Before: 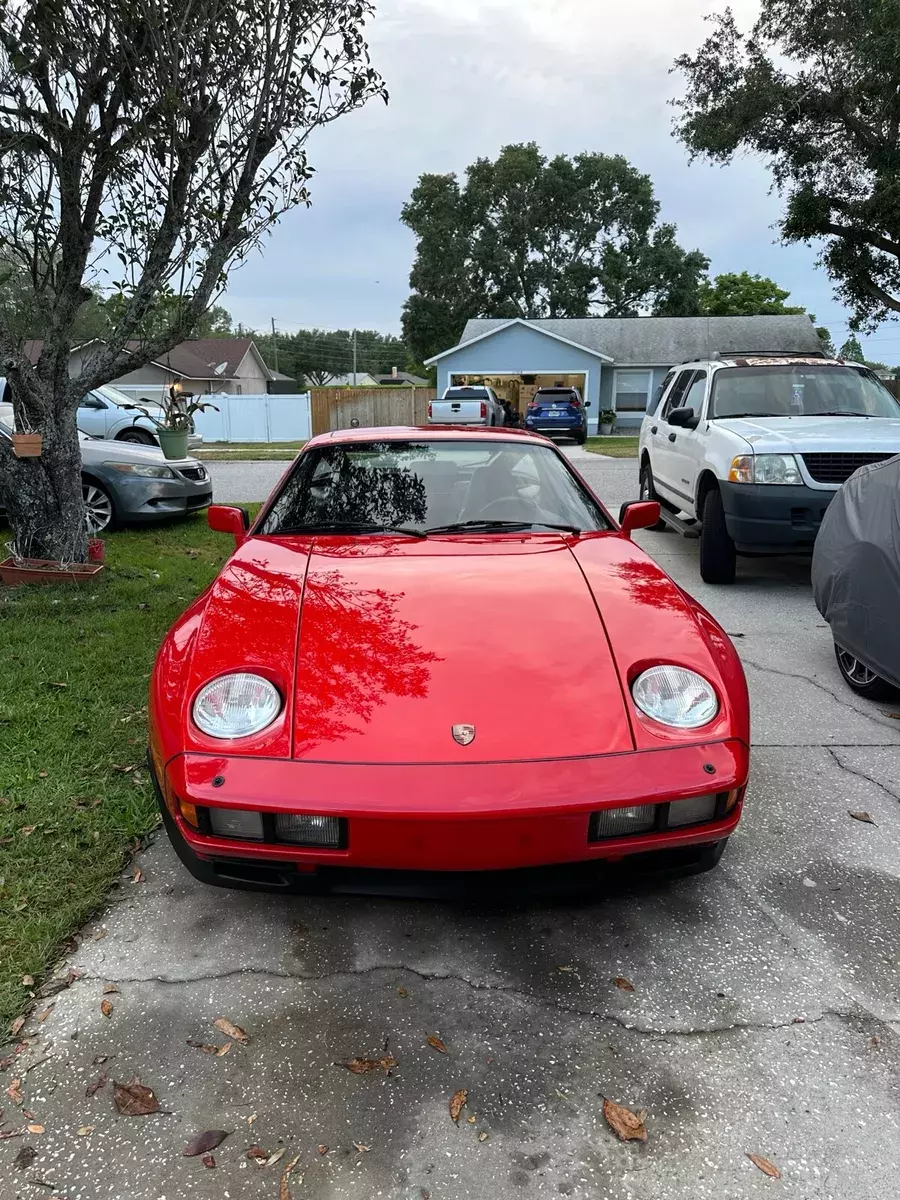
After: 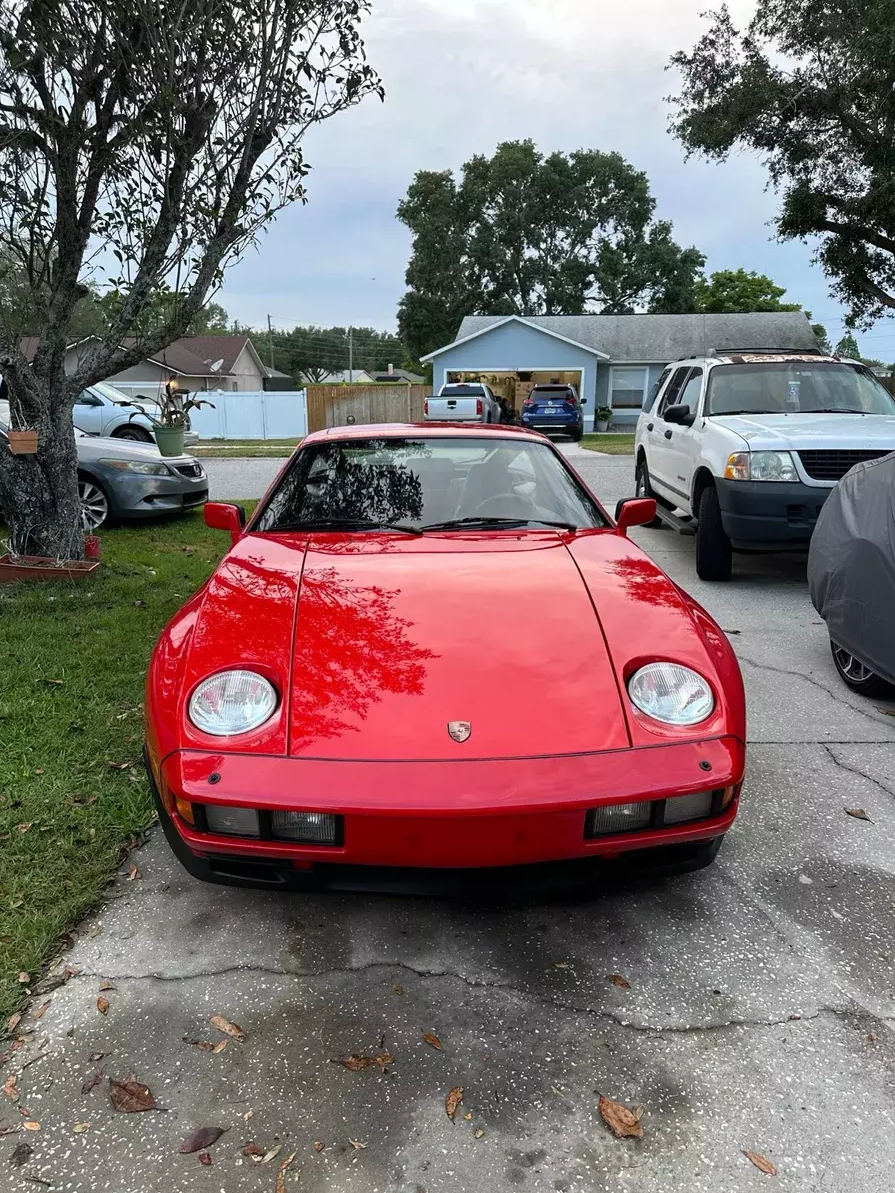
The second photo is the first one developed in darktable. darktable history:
crop and rotate: left 0.503%, top 0.263%, bottom 0.257%
